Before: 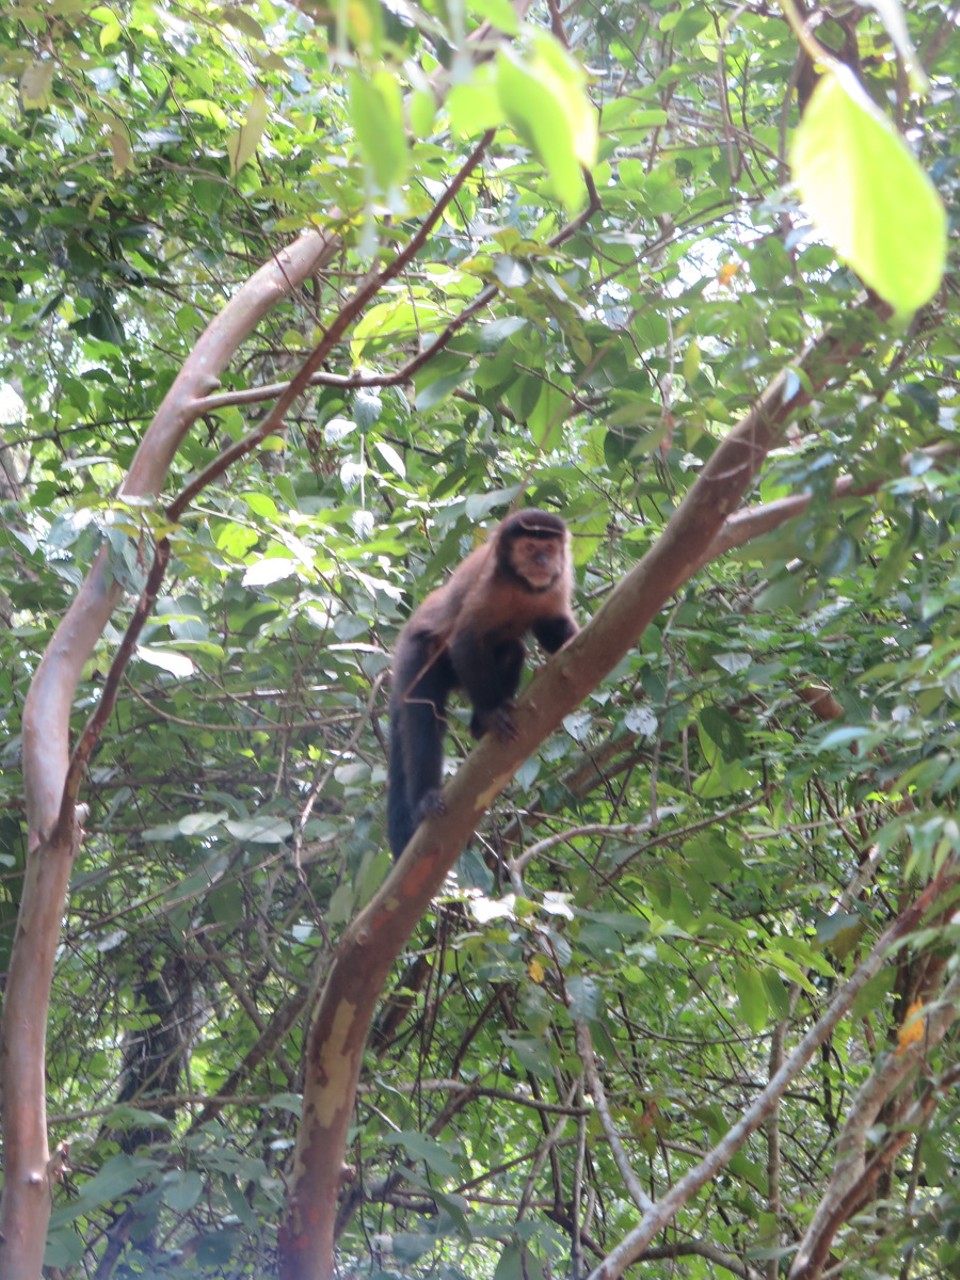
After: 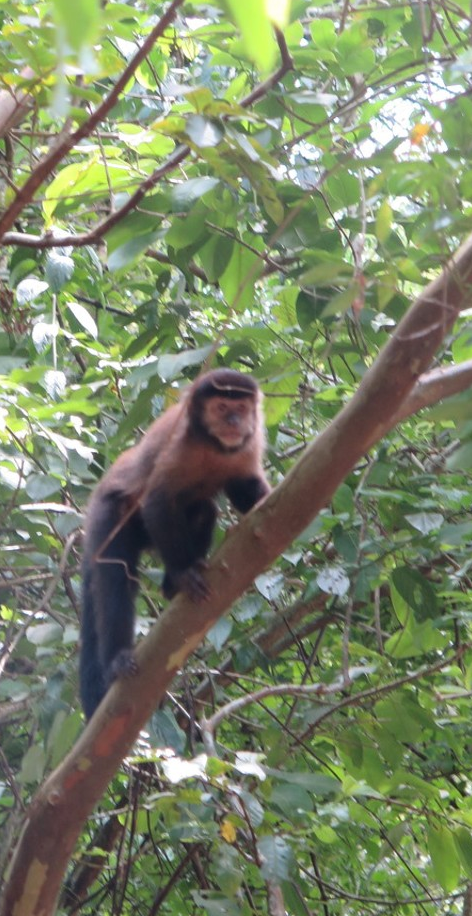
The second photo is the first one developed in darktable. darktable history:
crop: left 32.169%, top 10.986%, right 18.59%, bottom 17.448%
color zones: curves: ch1 [(0, 0.523) (0.143, 0.545) (0.286, 0.52) (0.429, 0.506) (0.571, 0.503) (0.714, 0.503) (0.857, 0.508) (1, 0.523)]
